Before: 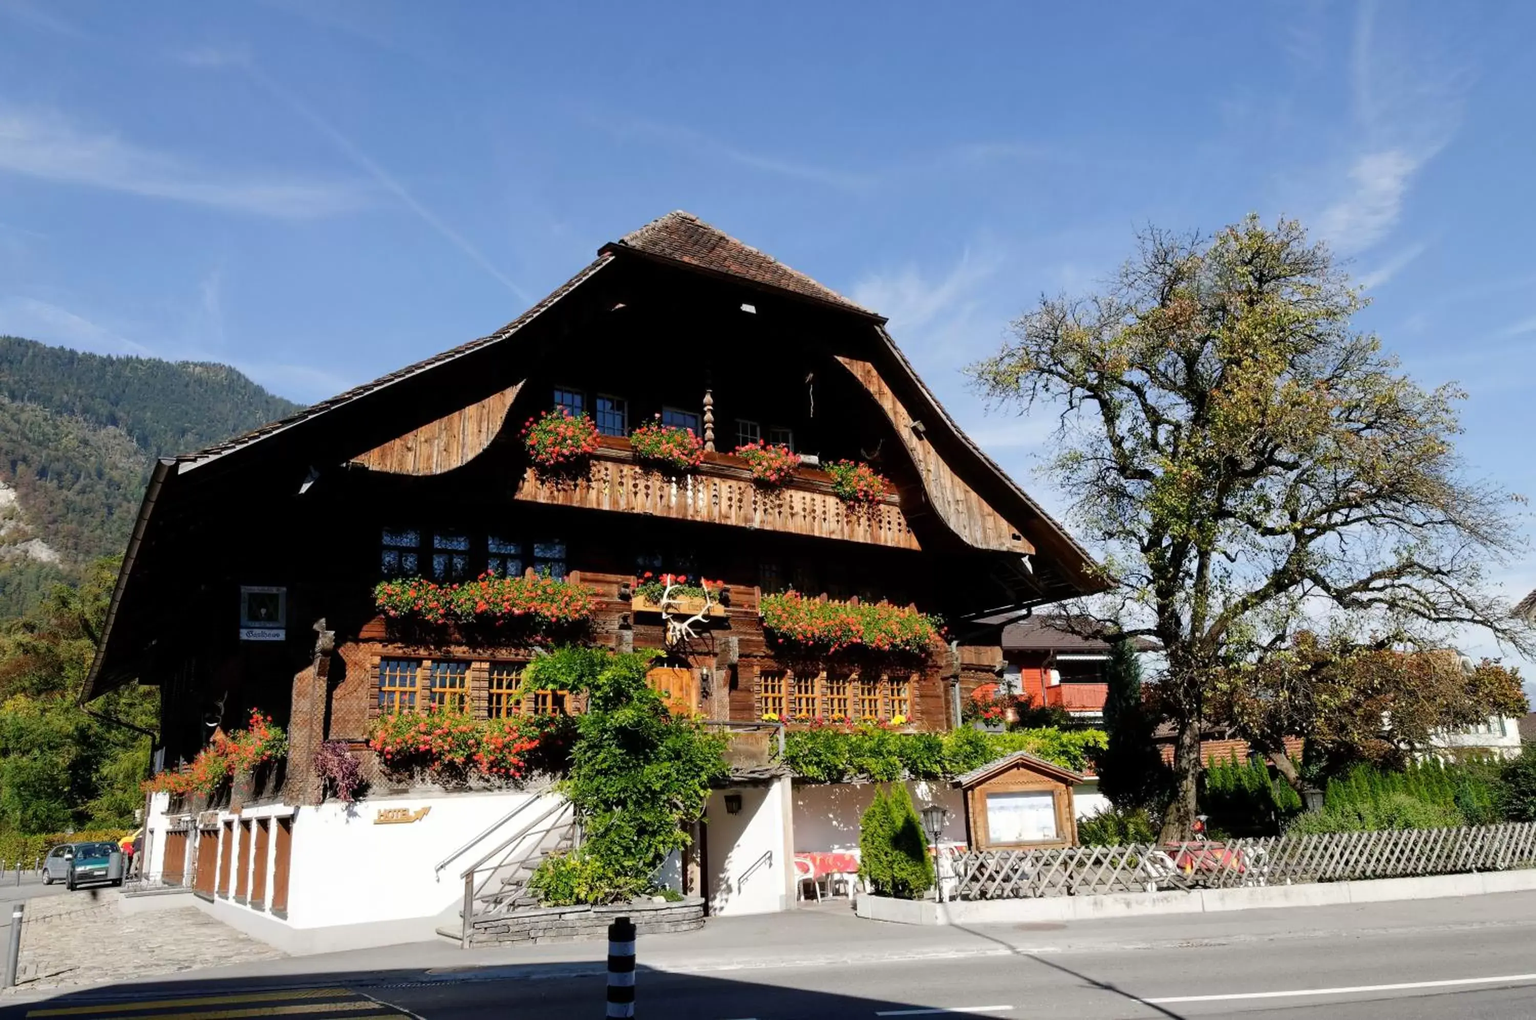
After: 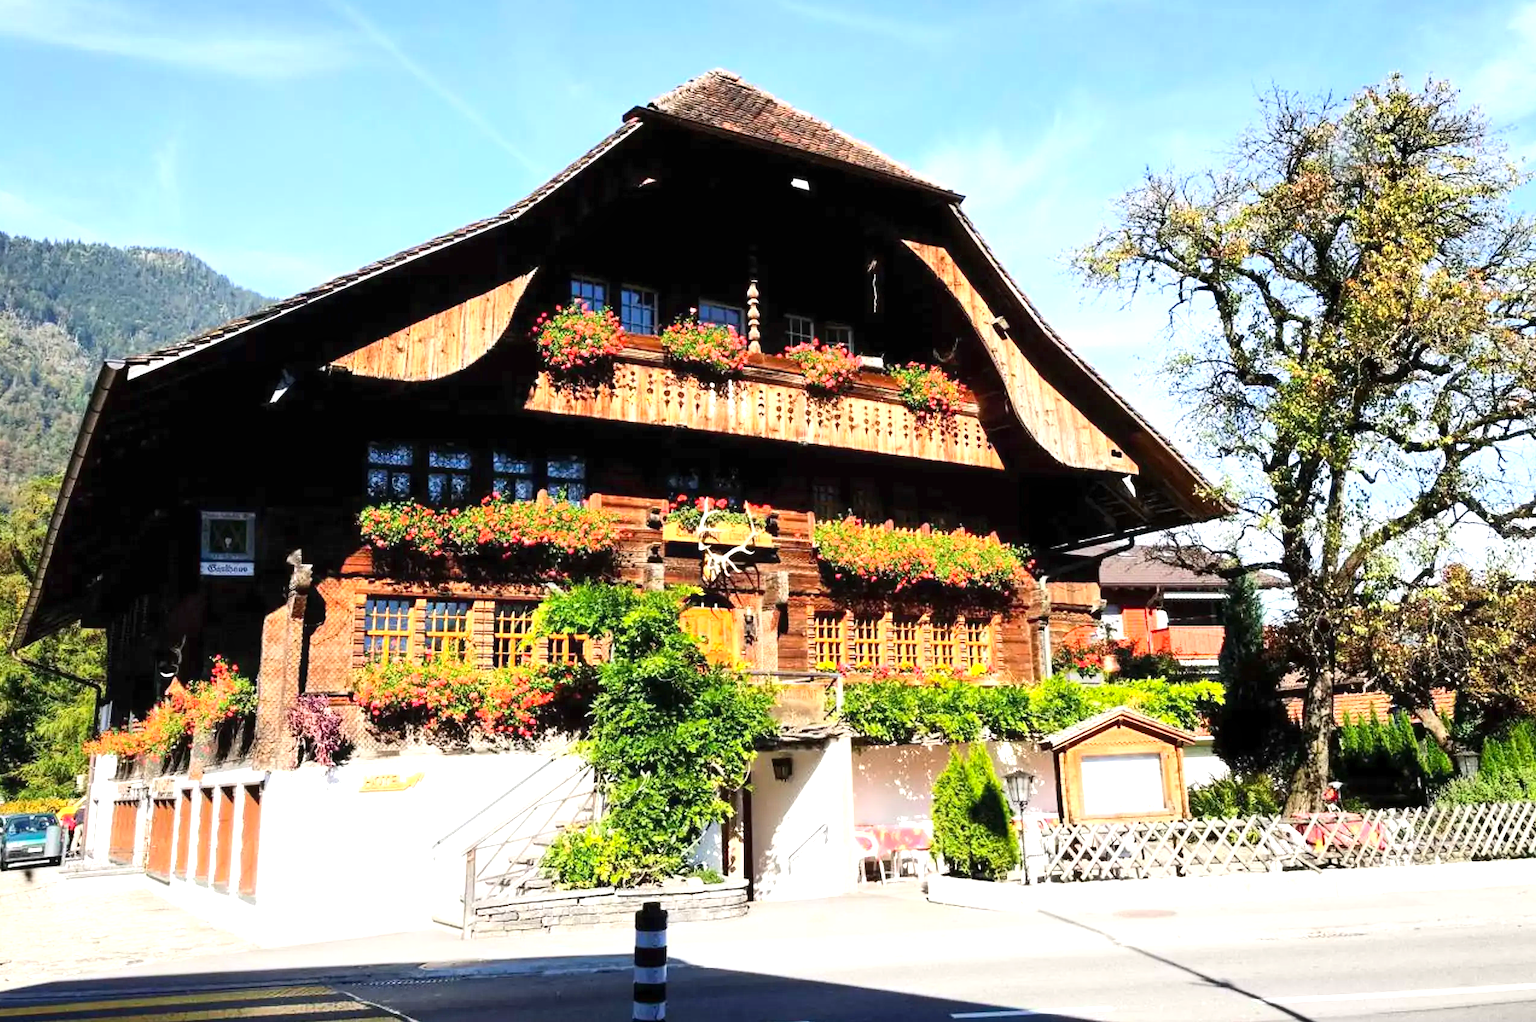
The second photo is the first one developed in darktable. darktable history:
contrast brightness saturation: contrast 0.196, brightness 0.165, saturation 0.227
exposure: black level correction 0, exposure 1 EV, compensate highlight preservation false
shadows and highlights: radius 336.19, shadows 28.08, highlights color adjustment 0.391%, soften with gaussian
crop and rotate: left 4.579%, top 15.006%, right 10.648%
local contrast: highlights 106%, shadows 98%, detail 119%, midtone range 0.2
